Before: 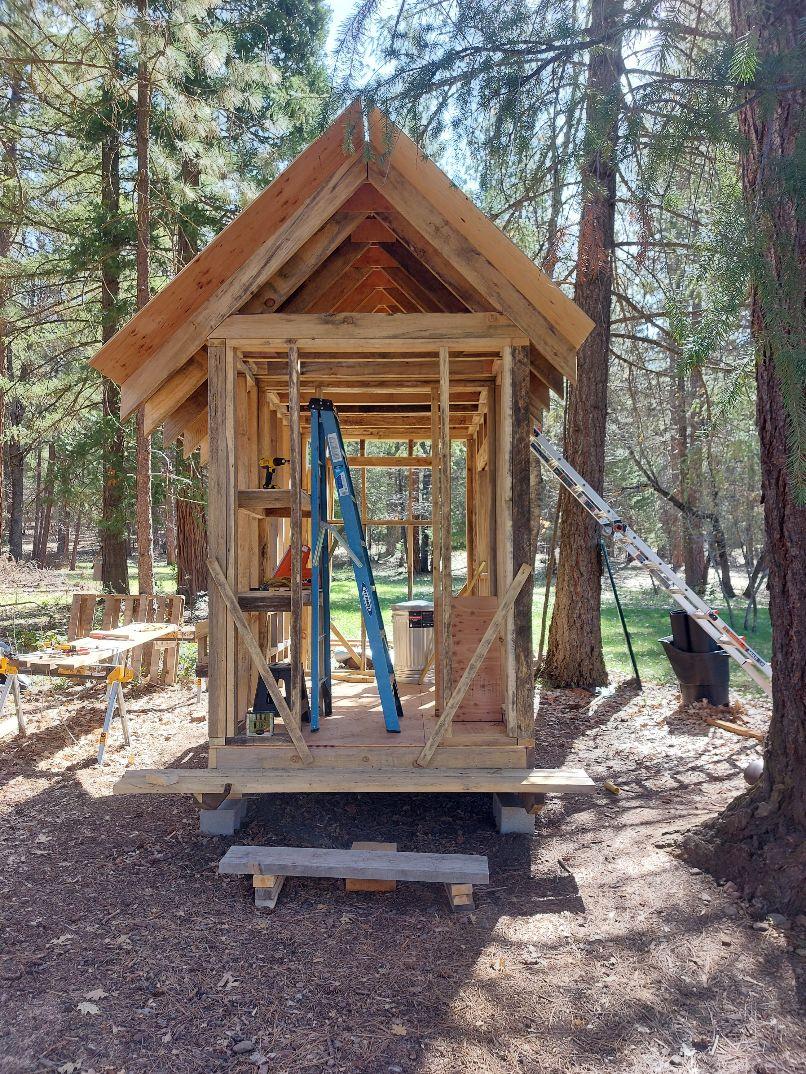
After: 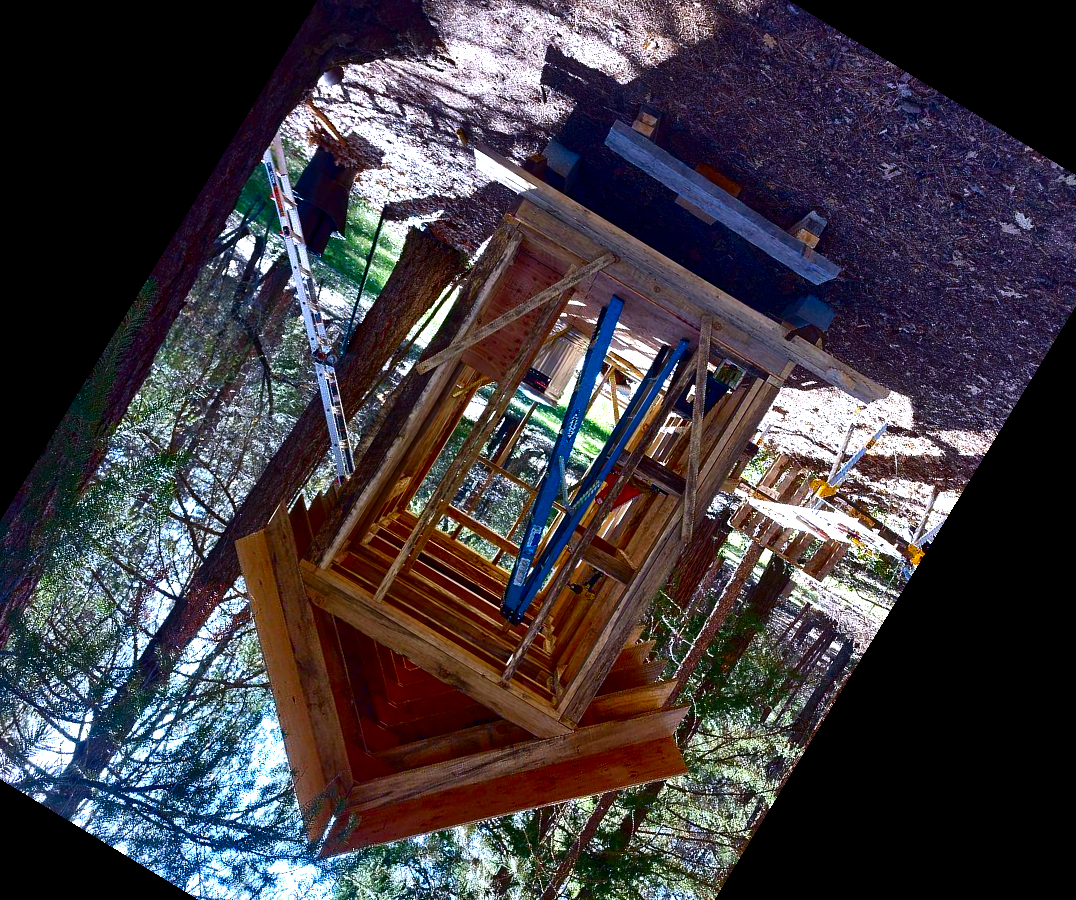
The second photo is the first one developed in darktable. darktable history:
crop and rotate: angle 148.68°, left 9.111%, top 15.603%, right 4.588%, bottom 17.041%
contrast brightness saturation: contrast 0.09, brightness -0.59, saturation 0.17
white balance: red 0.967, blue 1.119, emerald 0.756
levels: levels [0, 0.374, 0.749]
